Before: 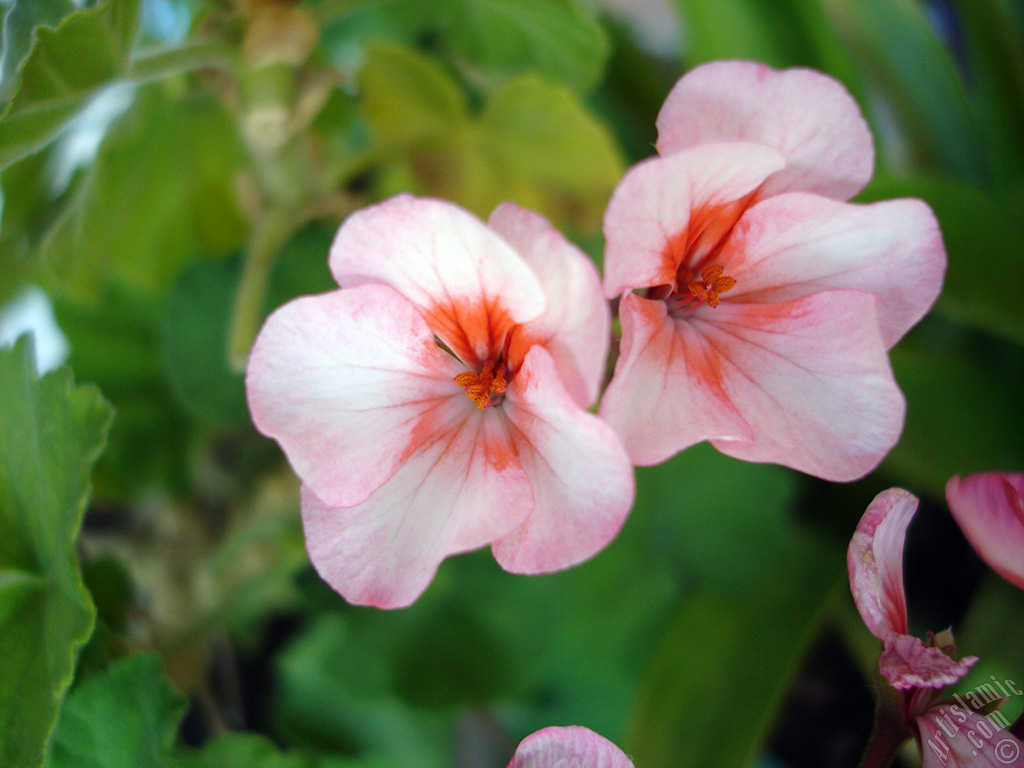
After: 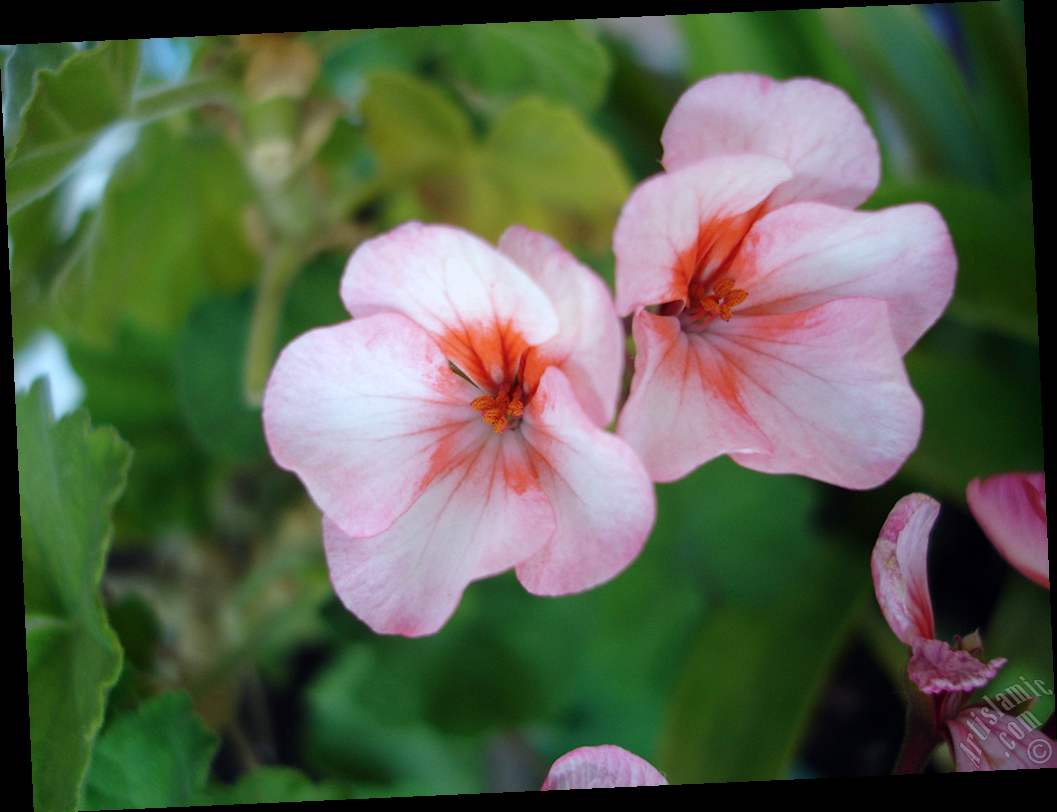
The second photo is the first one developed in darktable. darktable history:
rotate and perspective: rotation -2.56°, automatic cropping off
exposure: exposure -0.177 EV, compensate highlight preservation false
color calibration: illuminant as shot in camera, x 0.358, y 0.373, temperature 4628.91 K
